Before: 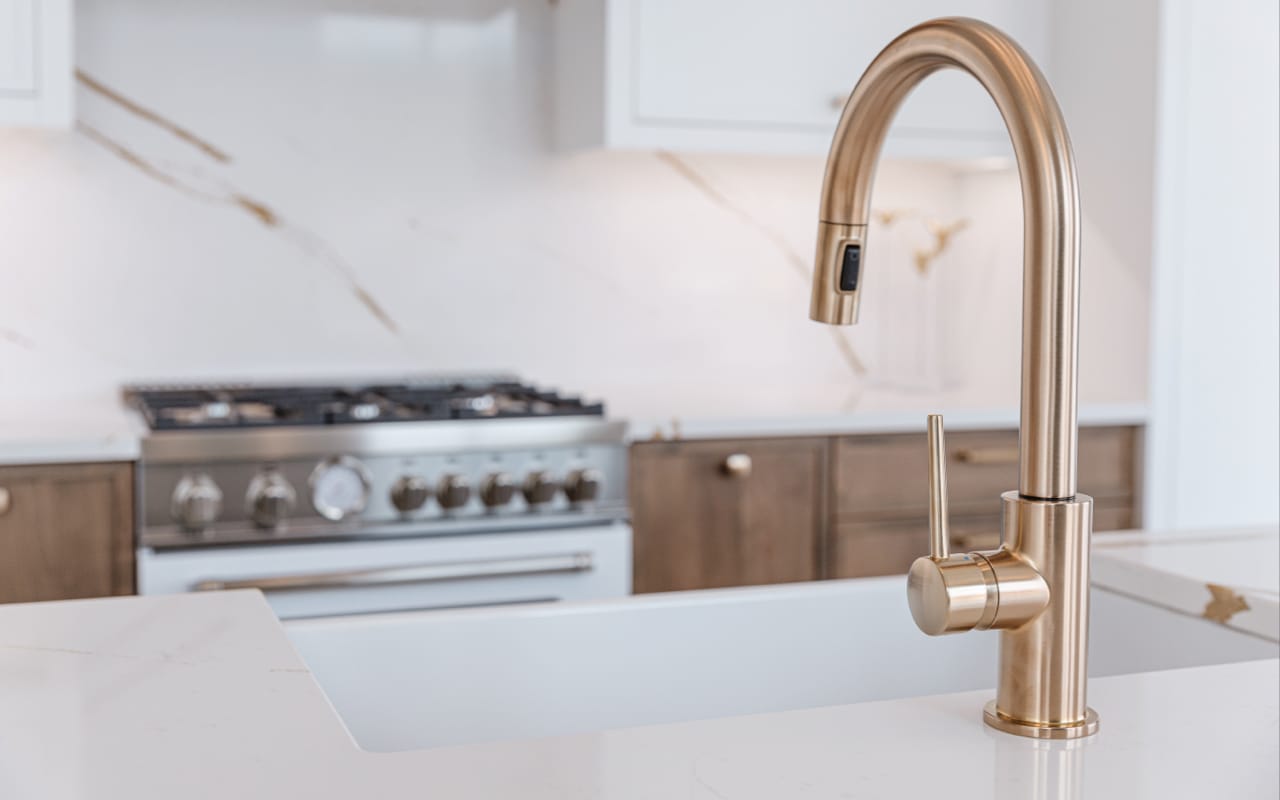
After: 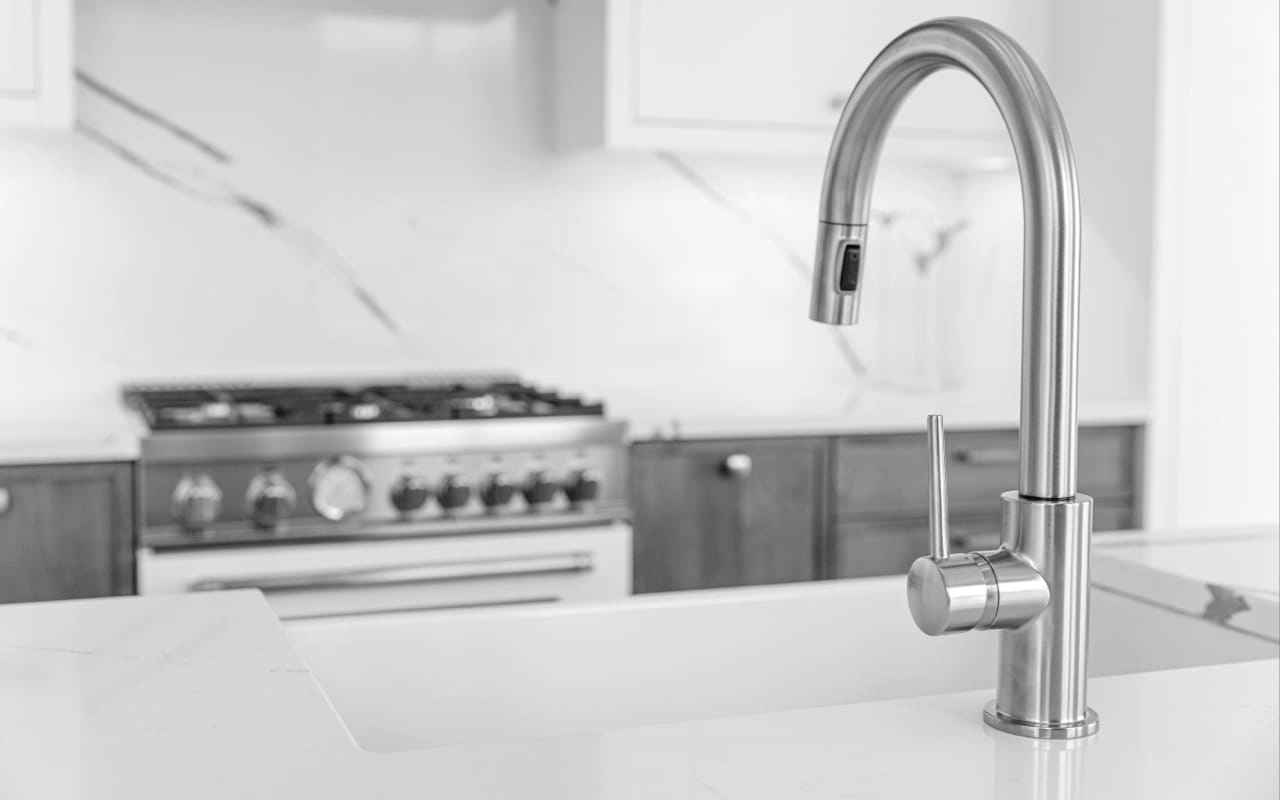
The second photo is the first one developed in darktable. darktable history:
exposure: black level correction 0.001, exposure 0.191 EV, compensate highlight preservation false
monochrome: on, module defaults
